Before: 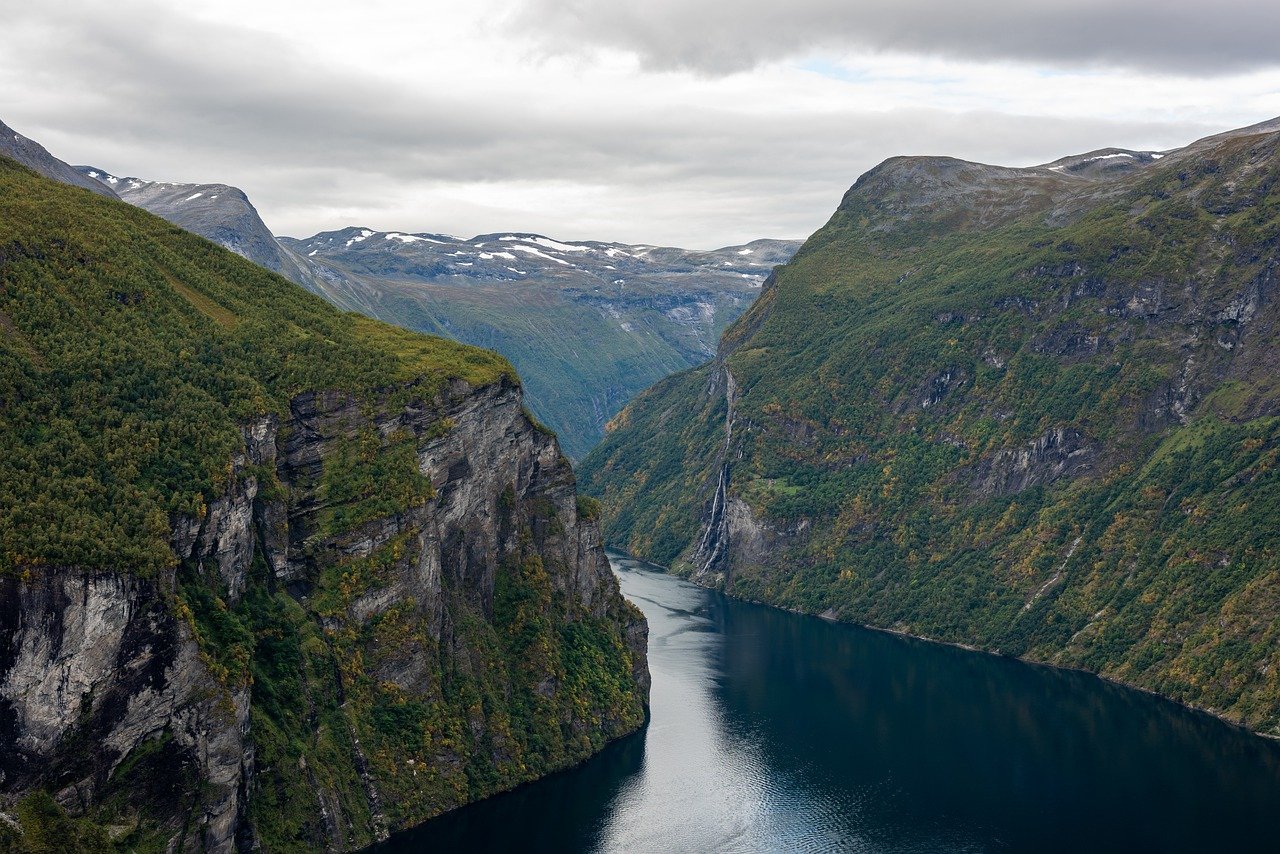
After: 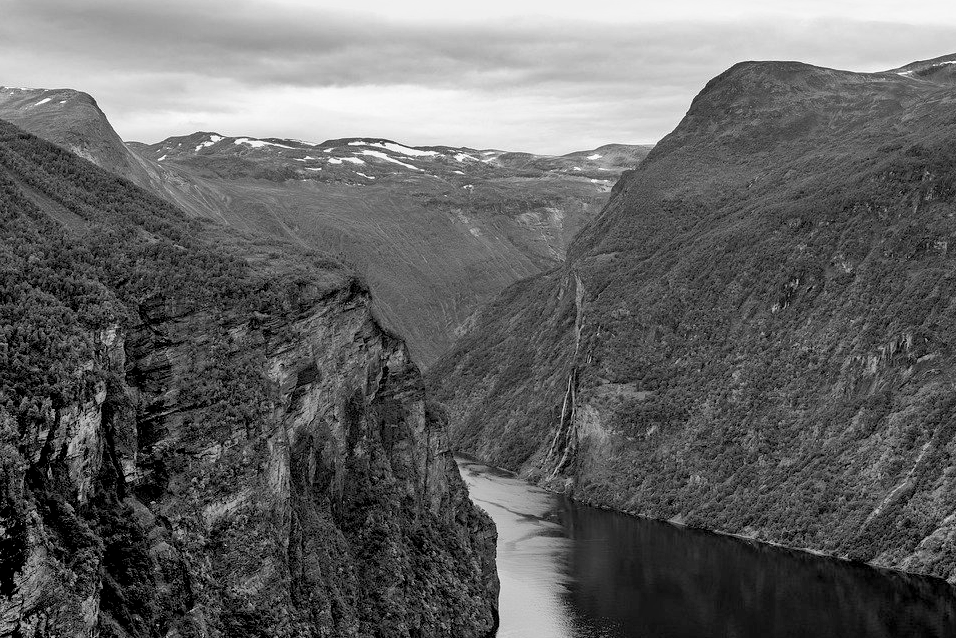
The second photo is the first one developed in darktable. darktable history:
shadows and highlights: soften with gaussian
crop and rotate: left 11.831%, top 11.346%, right 13.429%, bottom 13.899%
monochrome: a 26.22, b 42.67, size 0.8
white balance: red 1.029, blue 0.92
rgb levels: levels [[0.01, 0.419, 0.839], [0, 0.5, 1], [0, 0.5, 1]]
